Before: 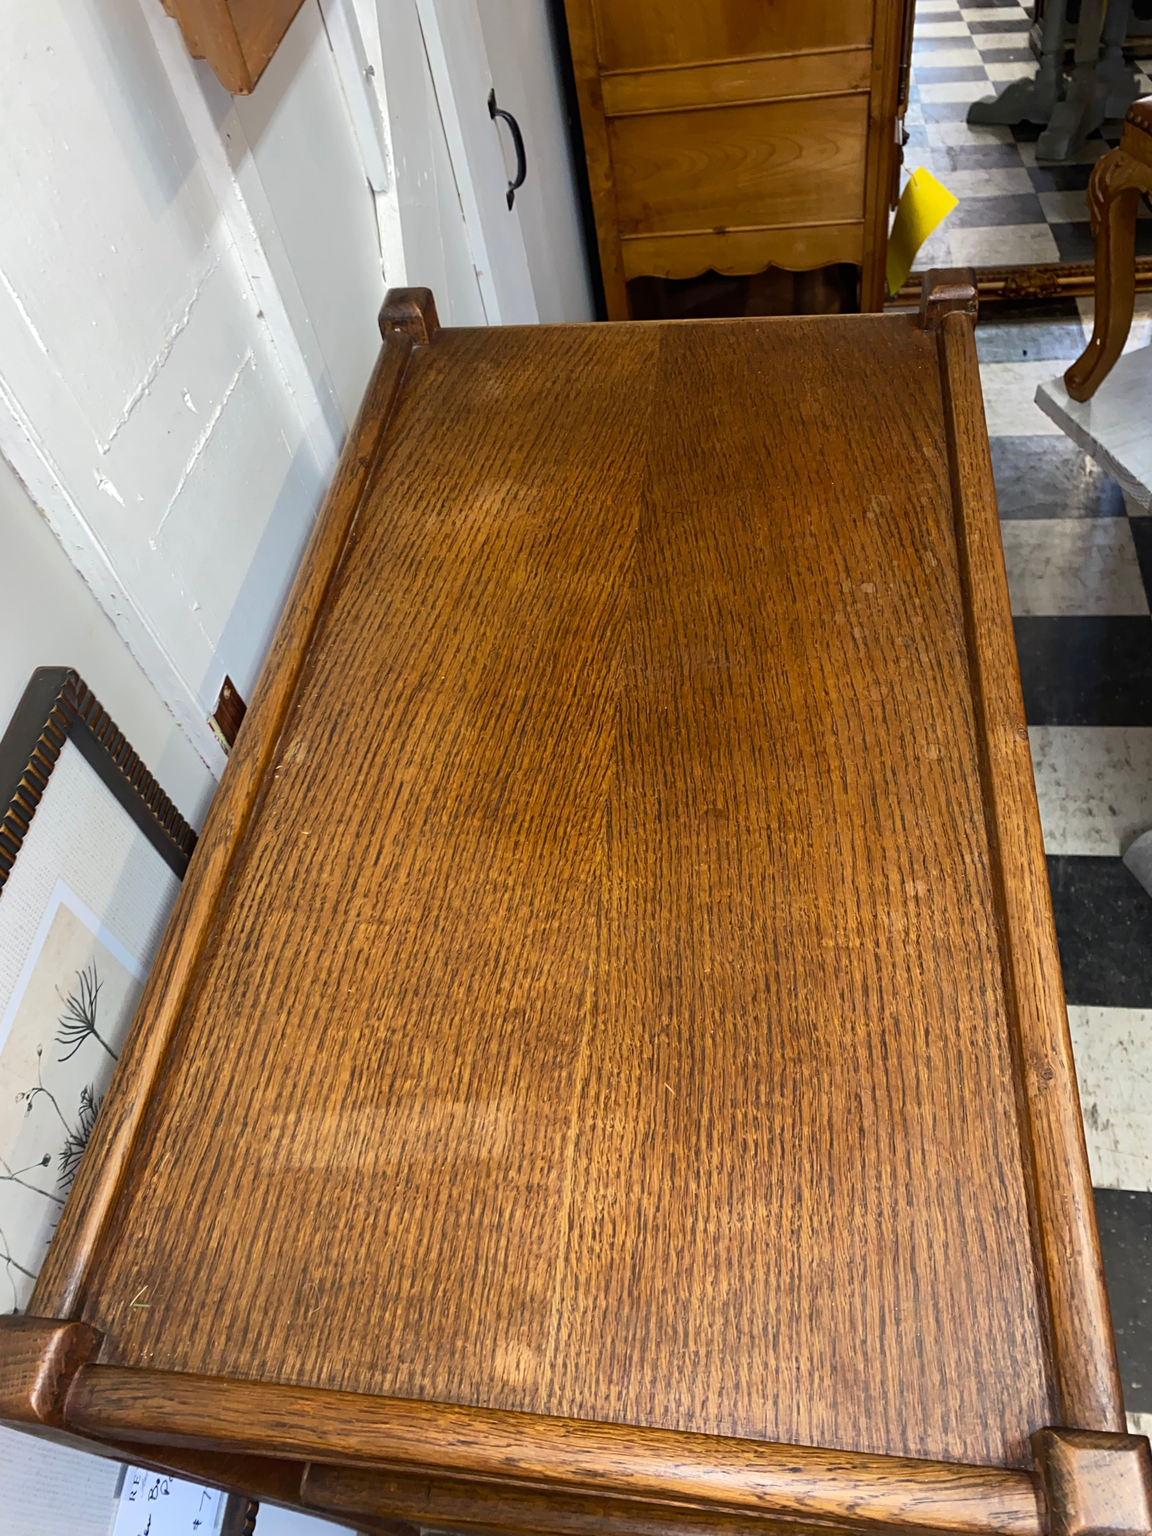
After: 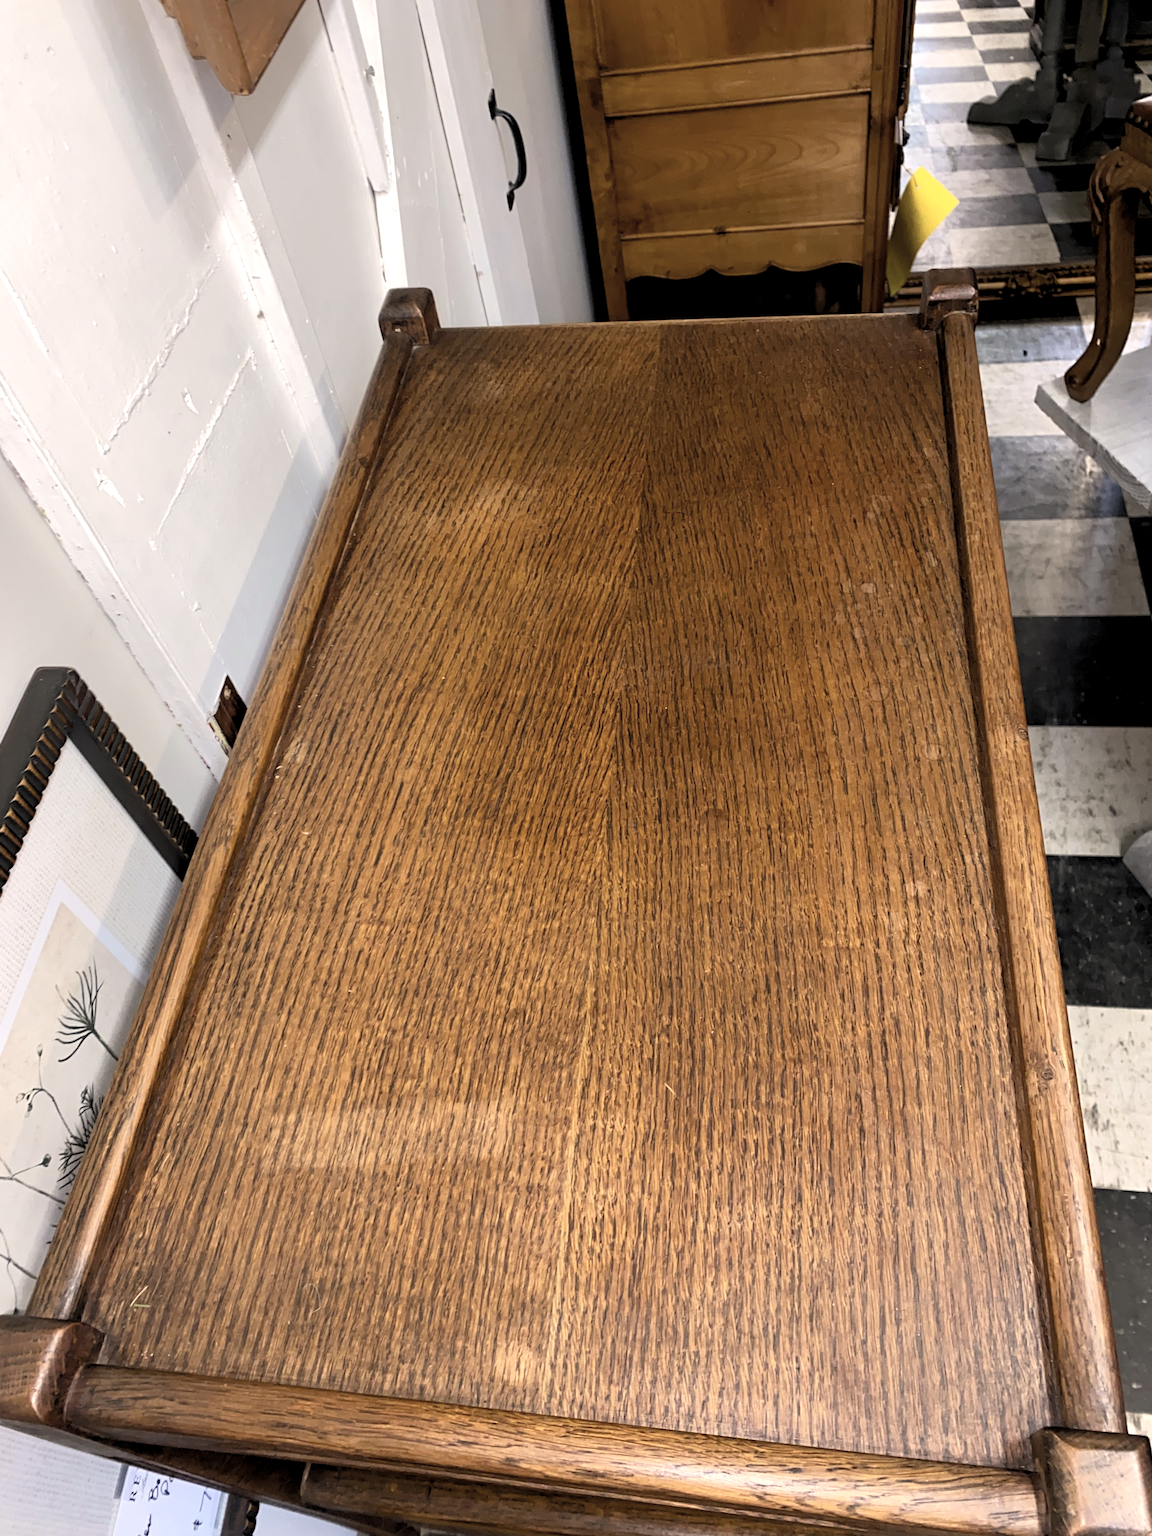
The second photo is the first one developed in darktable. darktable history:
tone equalizer: on, module defaults
rgb levels: levels [[0.01, 0.419, 0.839], [0, 0.5, 1], [0, 0.5, 1]]
color correction: highlights a* 5.59, highlights b* 5.24, saturation 0.68
